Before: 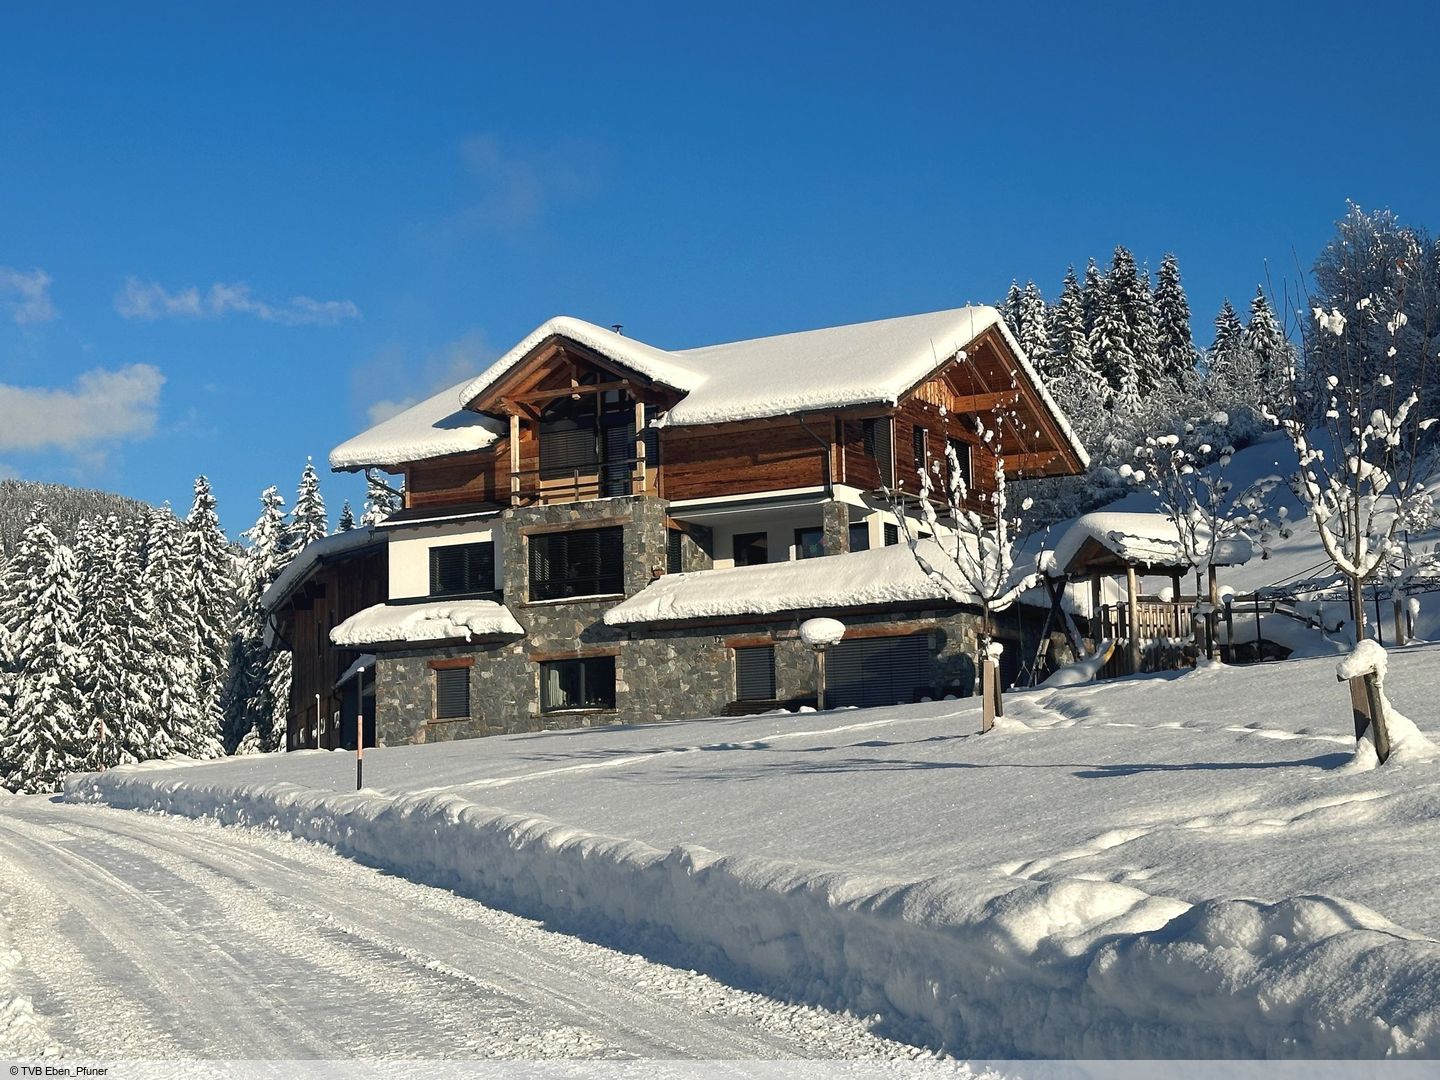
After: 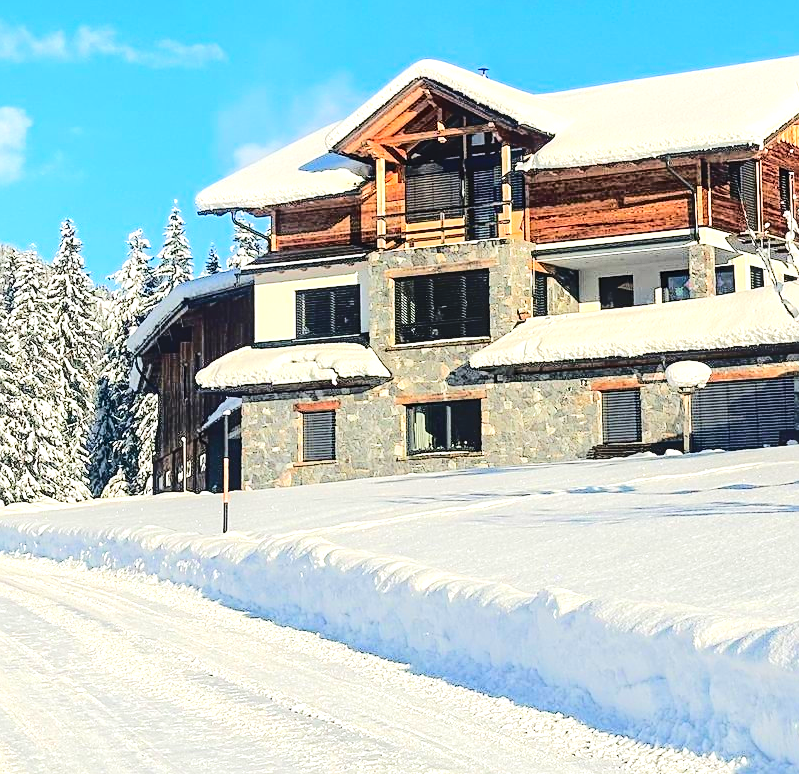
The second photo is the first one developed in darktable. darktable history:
tone curve: curves: ch0 [(0, 0) (0.003, 0.041) (0.011, 0.042) (0.025, 0.041) (0.044, 0.043) (0.069, 0.048) (0.1, 0.059) (0.136, 0.079) (0.177, 0.107) (0.224, 0.152) (0.277, 0.235) (0.335, 0.331) (0.399, 0.427) (0.468, 0.512) (0.543, 0.595) (0.623, 0.668) (0.709, 0.736) (0.801, 0.813) (0.898, 0.891) (1, 1)], color space Lab, independent channels, preserve colors none
crop: left 9.327%, top 23.809%, right 35.139%, bottom 4.51%
contrast brightness saturation: contrast 0.205, brightness 0.157, saturation 0.227
sharpen: on, module defaults
local contrast: on, module defaults
tone equalizer: -7 EV 0.154 EV, -6 EV 0.63 EV, -5 EV 1.16 EV, -4 EV 1.33 EV, -3 EV 1.16 EV, -2 EV 0.6 EV, -1 EV 0.146 EV, edges refinement/feathering 500, mask exposure compensation -1.57 EV, preserve details no
exposure: exposure 0.6 EV, compensate exposure bias true, compensate highlight preservation false
